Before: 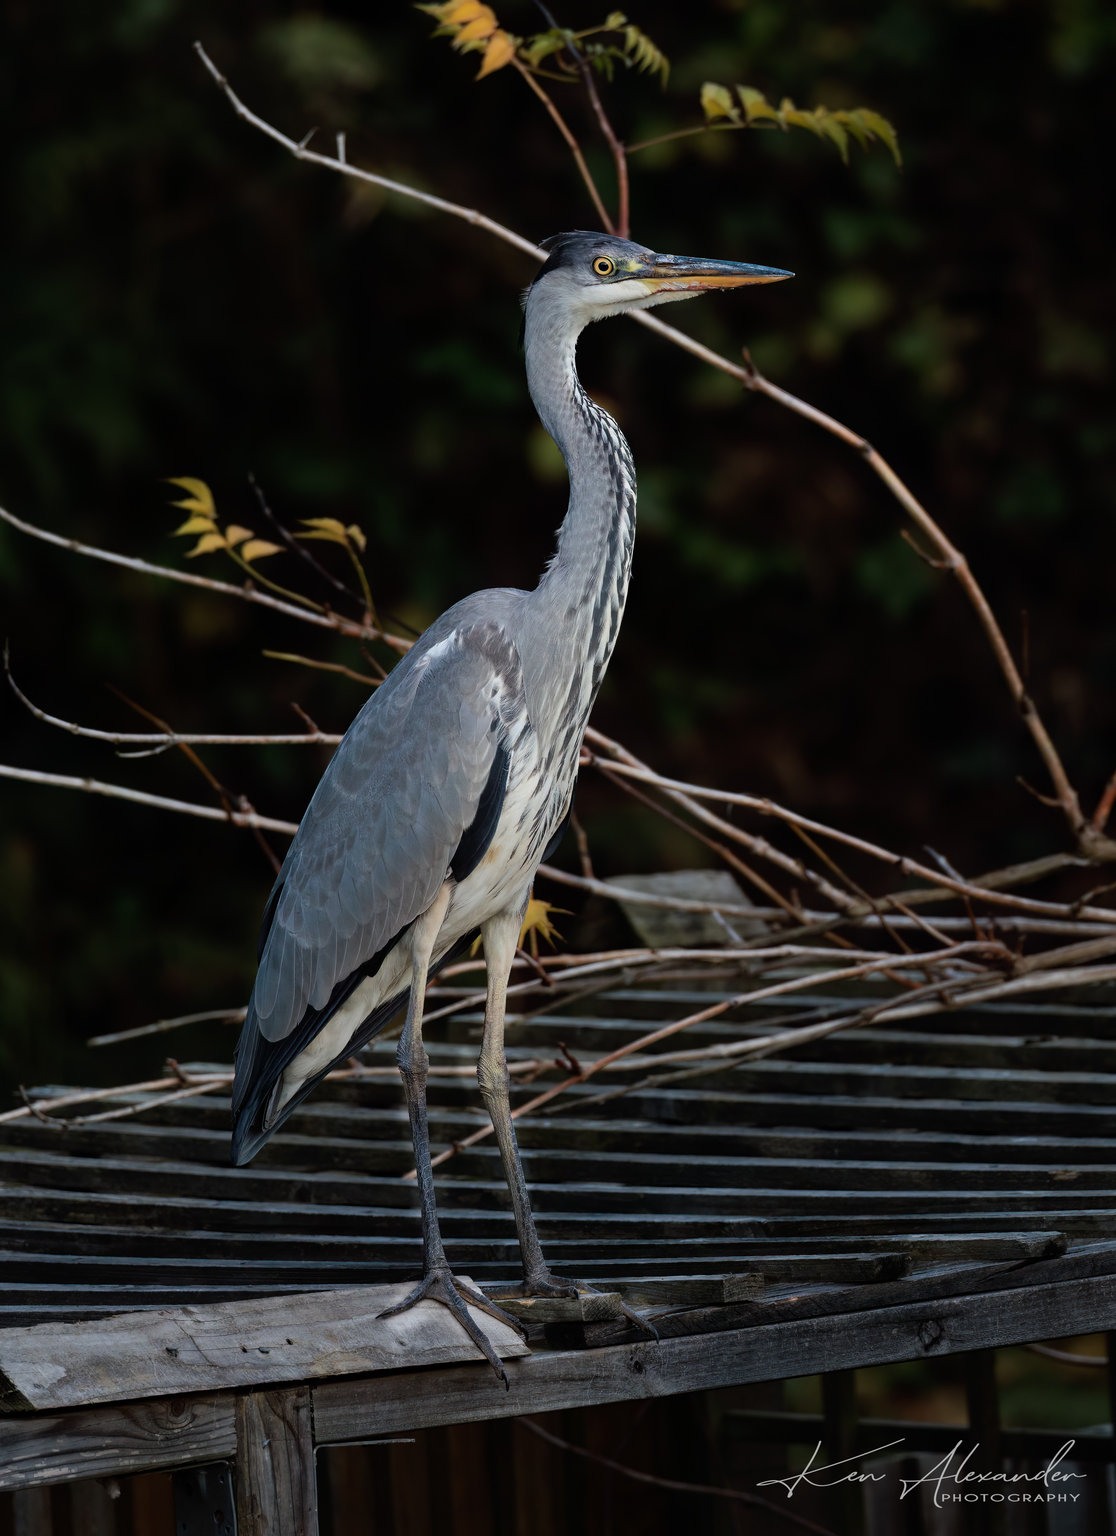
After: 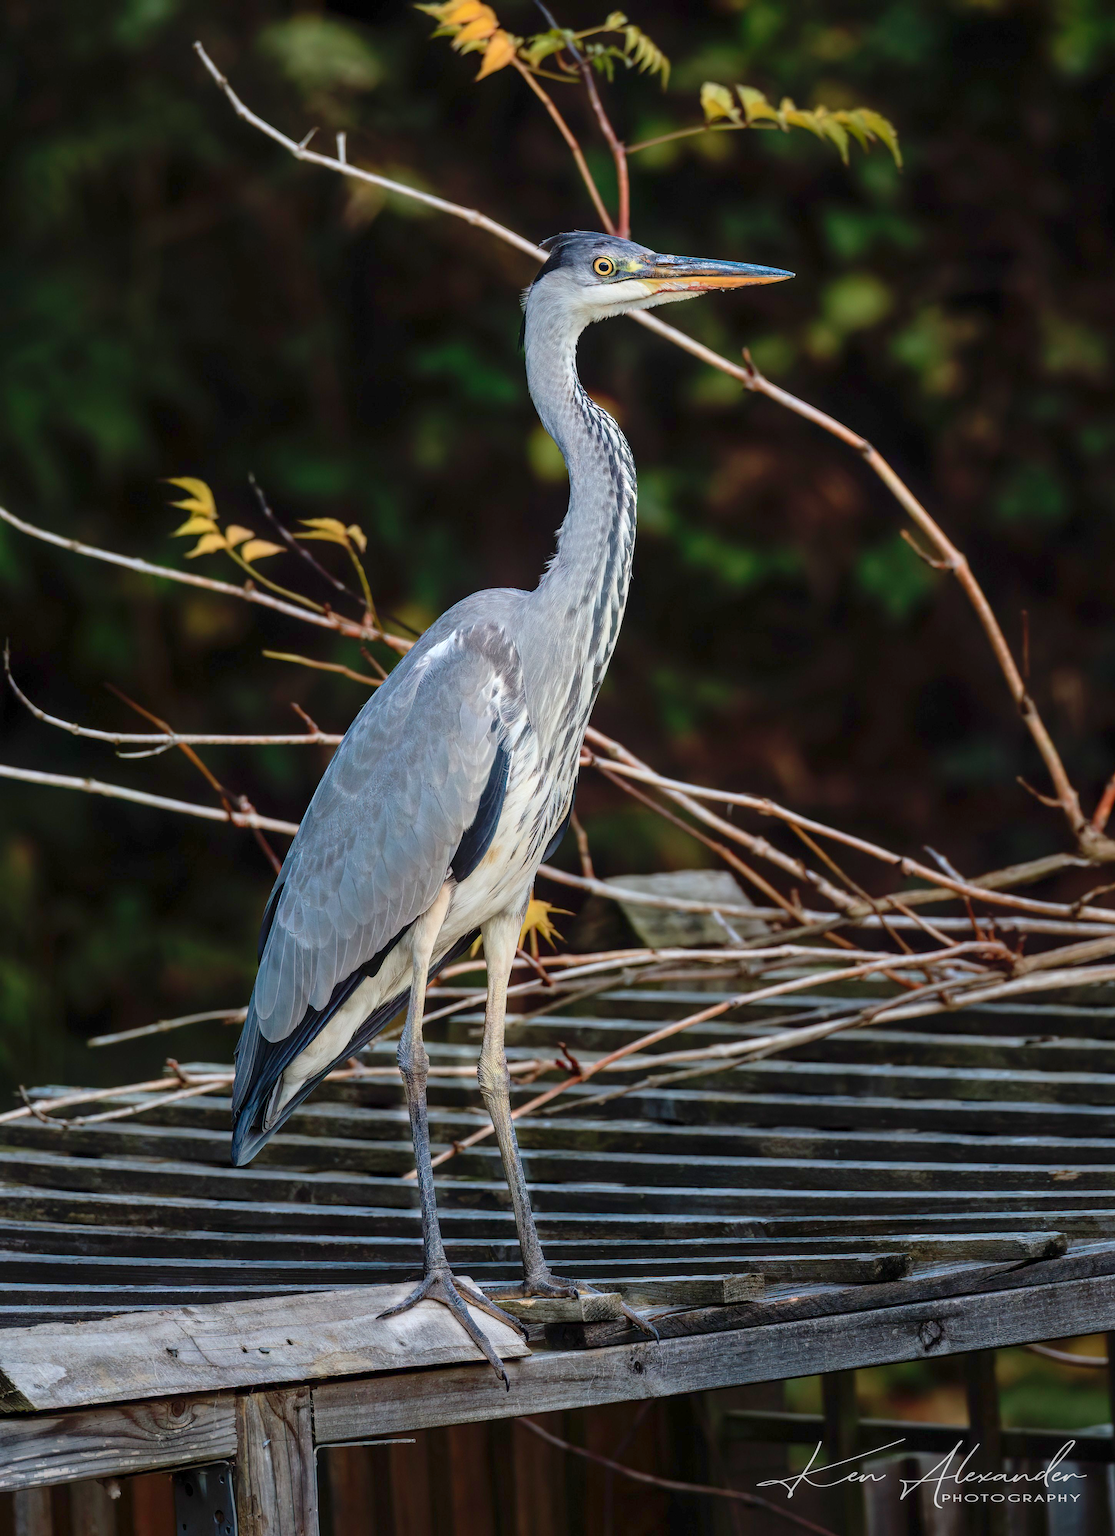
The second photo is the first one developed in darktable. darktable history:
levels: levels [0, 0.397, 0.955]
exposure: compensate highlight preservation false
local contrast: detail 130%
